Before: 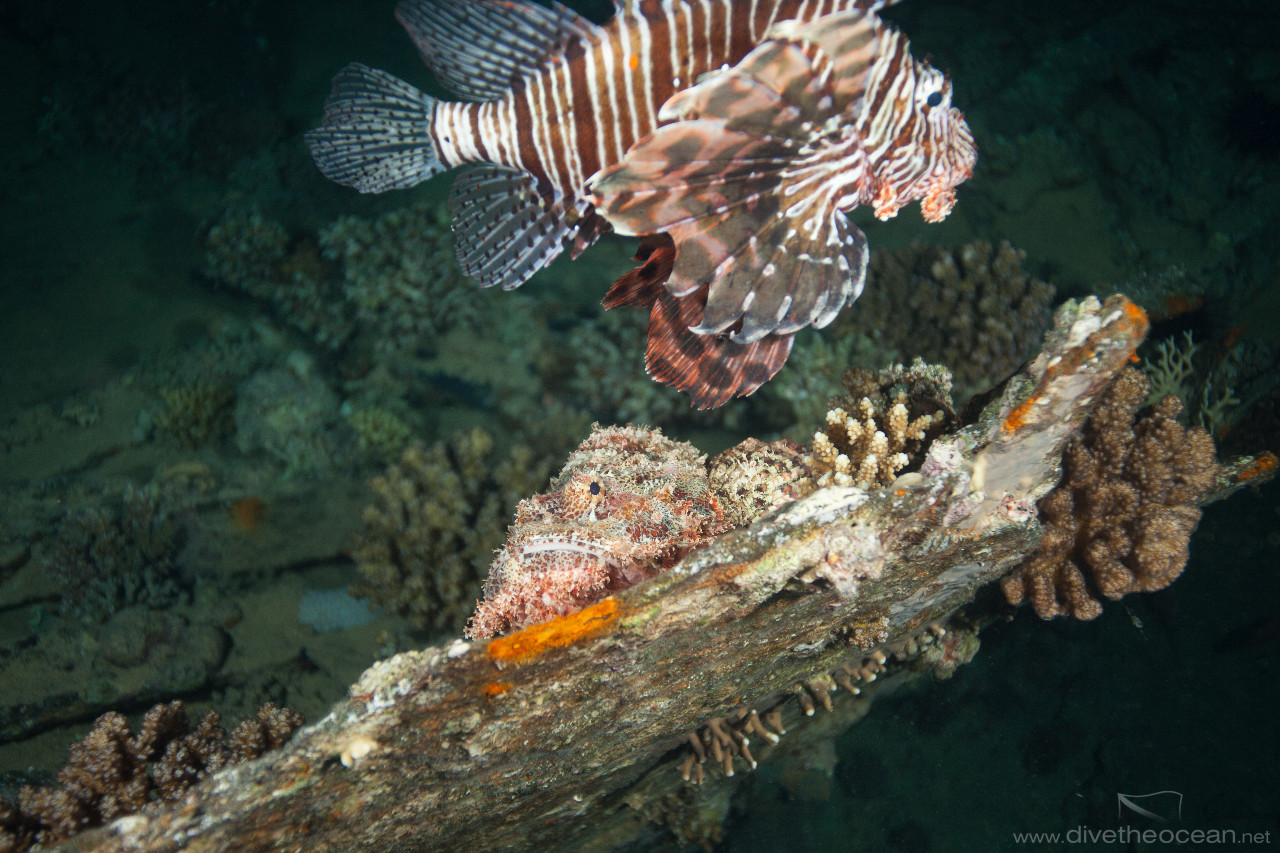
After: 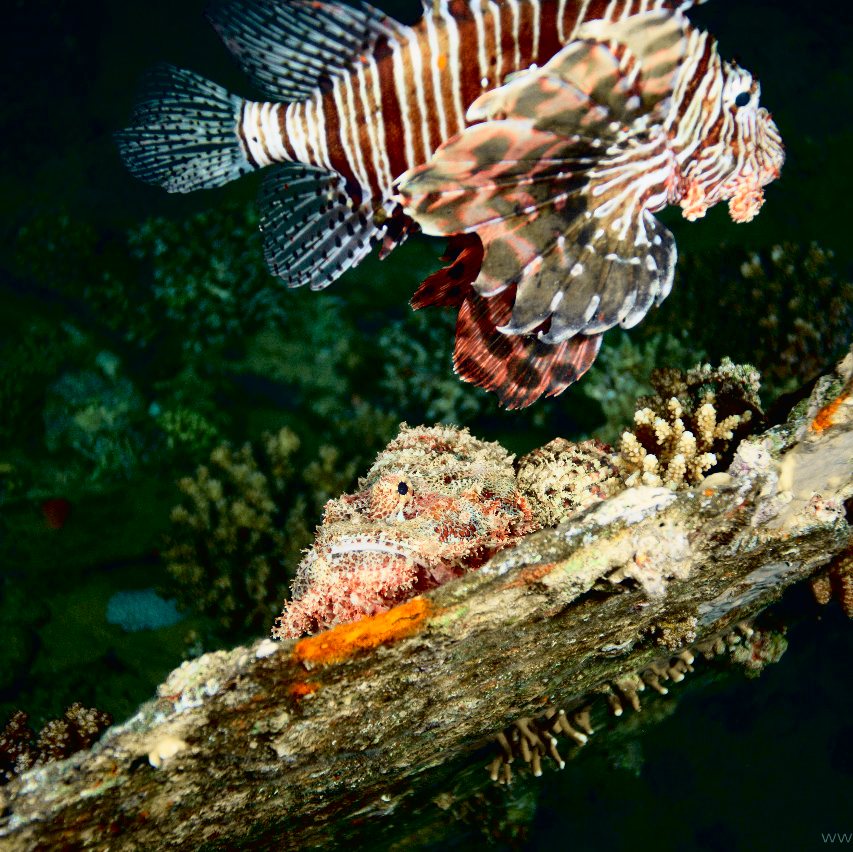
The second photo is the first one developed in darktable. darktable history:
crop and rotate: left 15.055%, right 18.278%
tone curve: curves: ch0 [(0, 0.011) (0.053, 0.026) (0.174, 0.115) (0.398, 0.444) (0.673, 0.775) (0.829, 0.906) (0.991, 0.981)]; ch1 [(0, 0) (0.276, 0.206) (0.409, 0.383) (0.473, 0.458) (0.492, 0.499) (0.521, 0.502) (0.546, 0.543) (0.585, 0.617) (0.659, 0.686) (0.78, 0.8) (1, 1)]; ch2 [(0, 0) (0.438, 0.449) (0.473, 0.469) (0.503, 0.5) (0.523, 0.538) (0.562, 0.598) (0.612, 0.635) (0.695, 0.713) (1, 1)], color space Lab, independent channels, preserve colors none
exposure: black level correction 0.029, exposure -0.073 EV, compensate highlight preservation false
